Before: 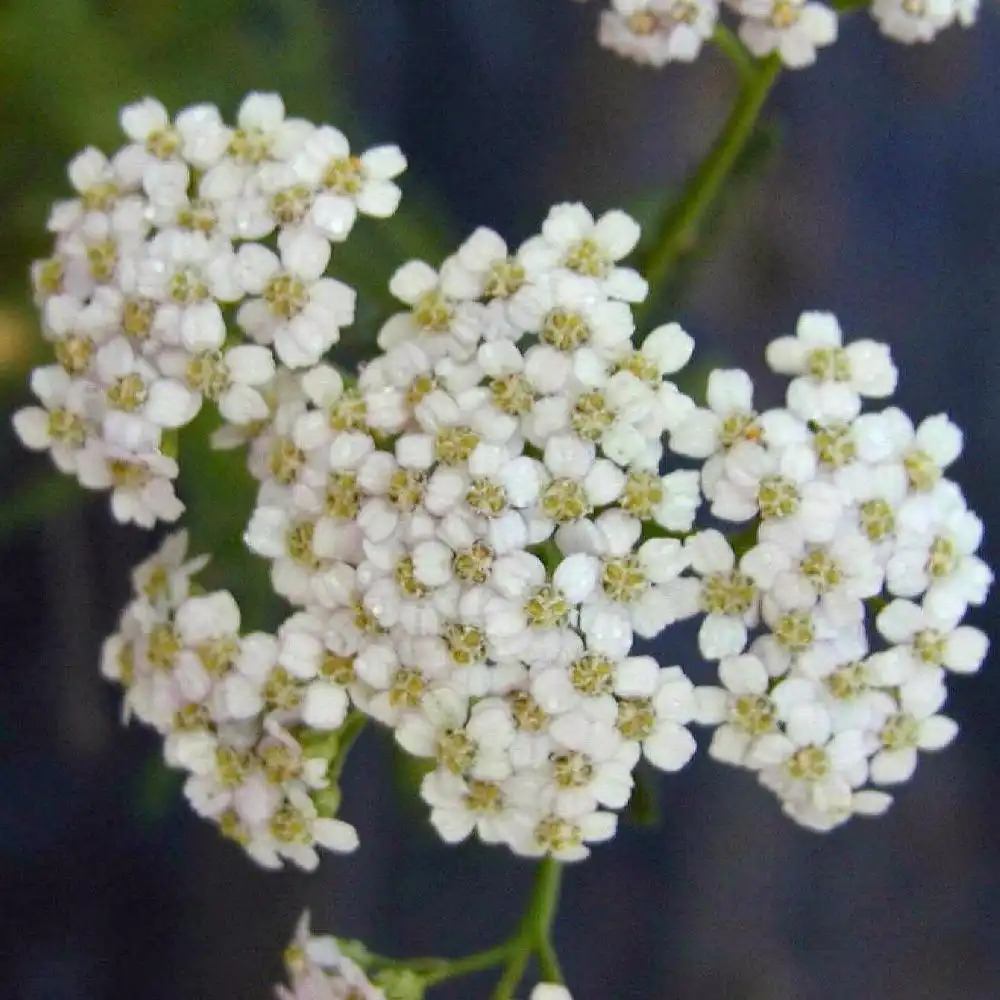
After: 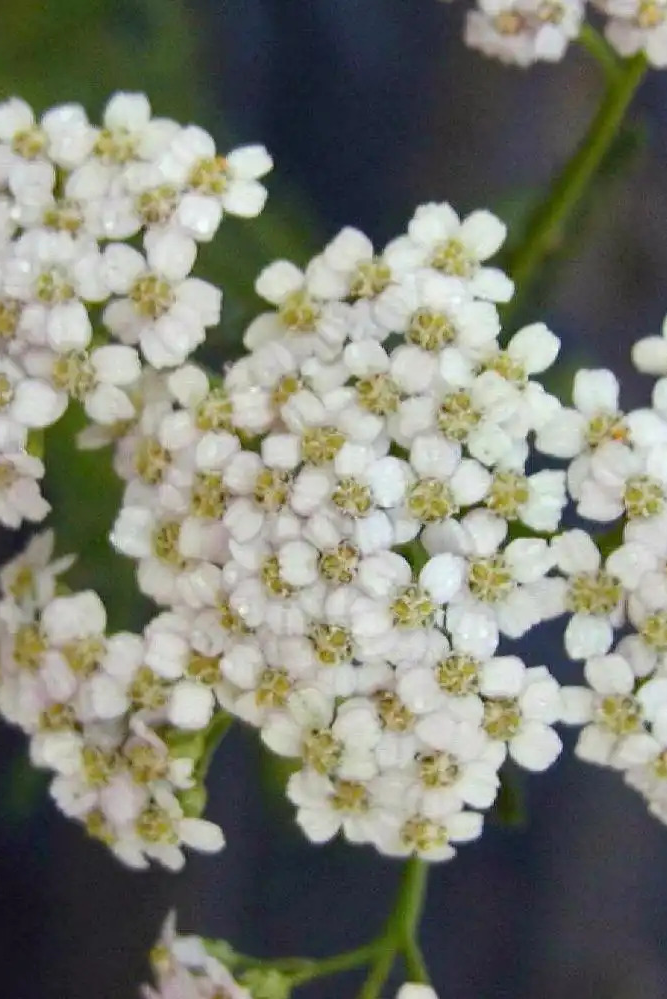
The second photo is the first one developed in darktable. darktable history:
crop and rotate: left 13.41%, right 19.871%
